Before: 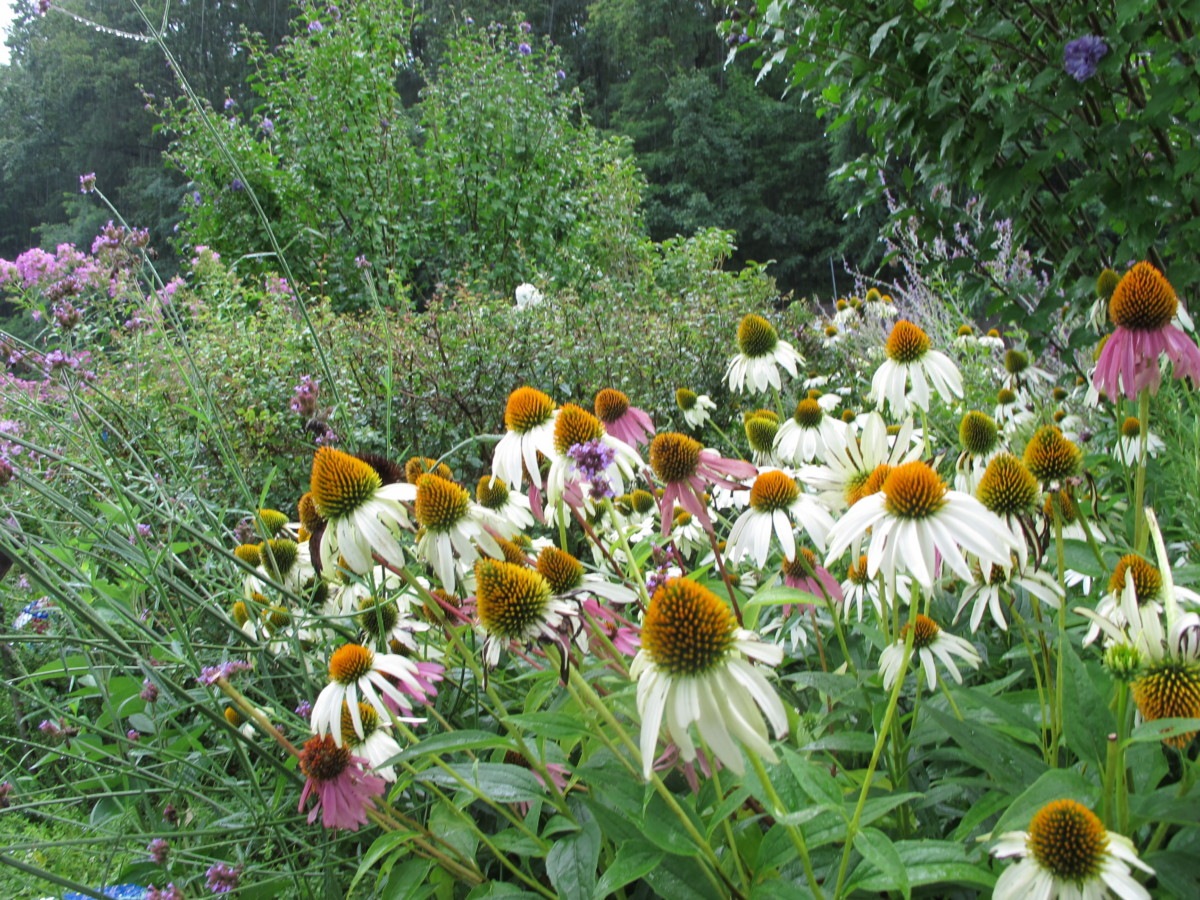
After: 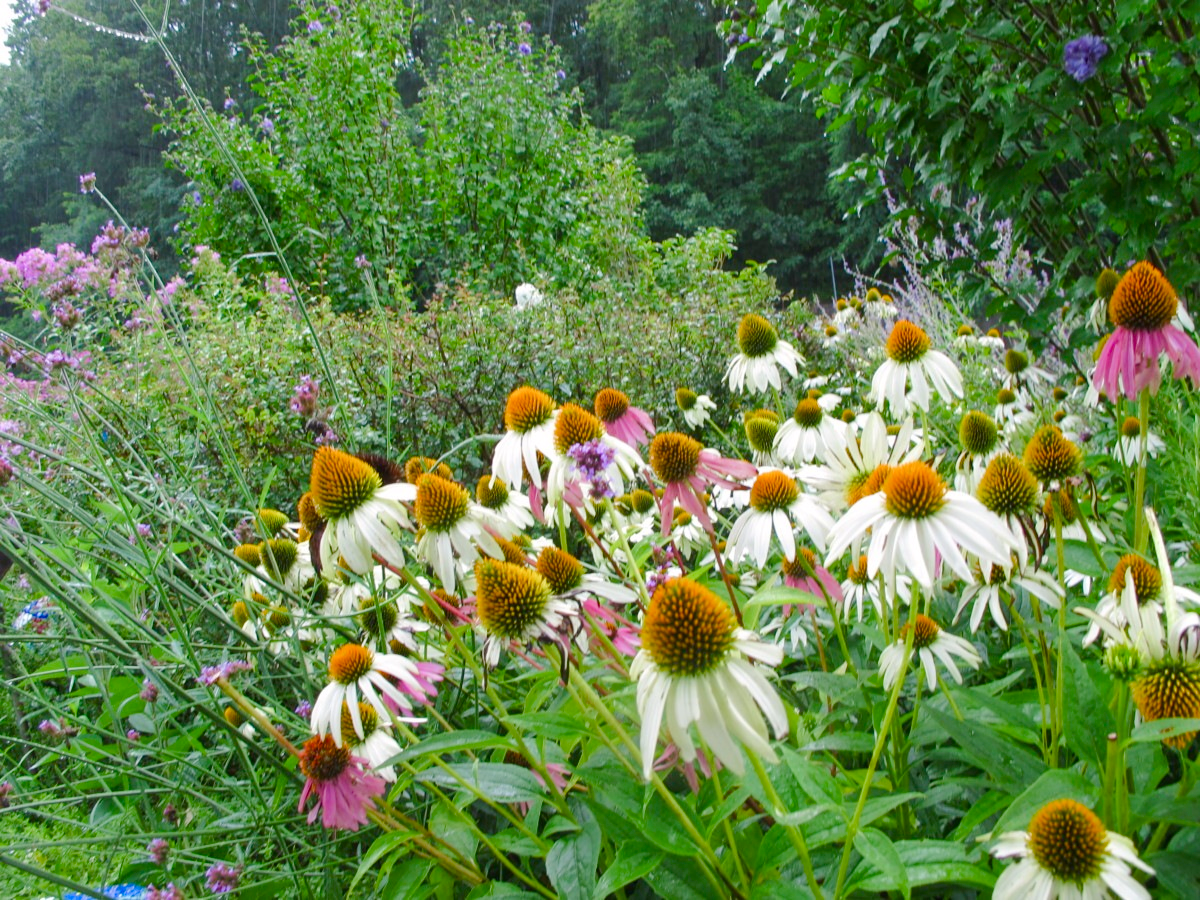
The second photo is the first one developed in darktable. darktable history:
color balance rgb: highlights gain › chroma 0.215%, highlights gain › hue 331.12°, perceptual saturation grading › global saturation 40.352%, perceptual saturation grading › highlights -50.147%, perceptual saturation grading › shadows 30.64%, perceptual brilliance grading › mid-tones 10.756%, perceptual brilliance grading › shadows 14.978%, global vibrance 9.781%
